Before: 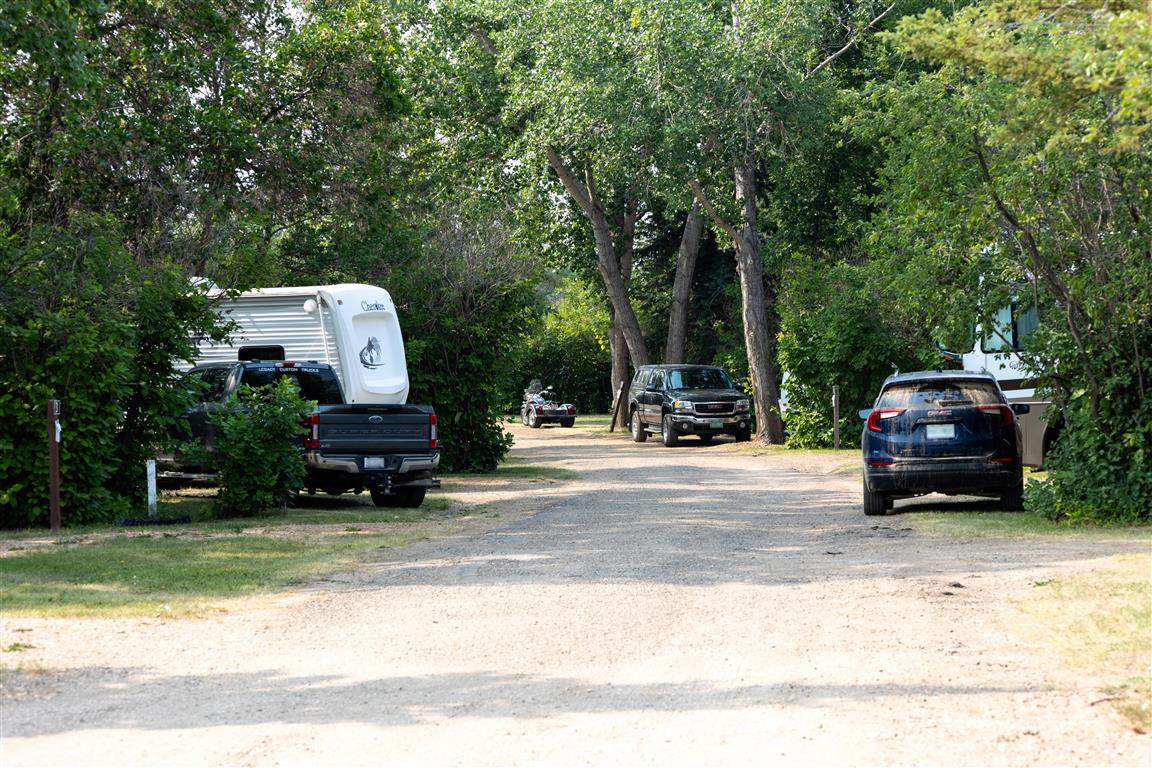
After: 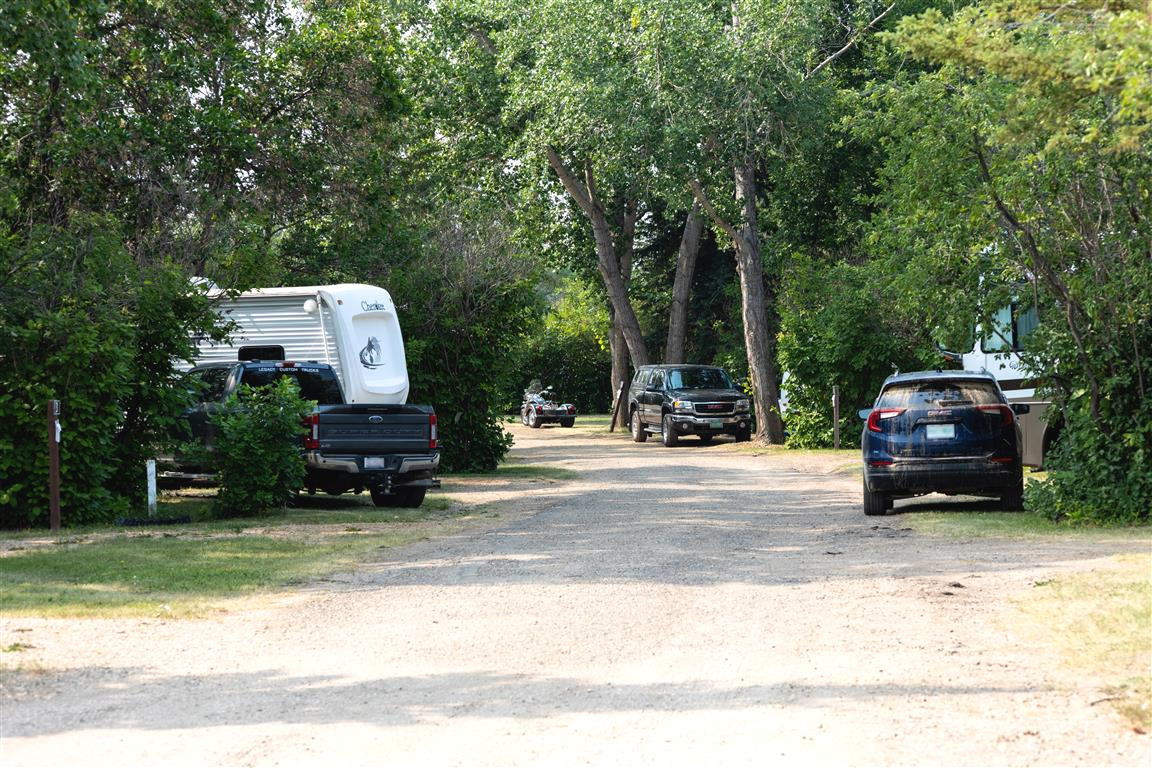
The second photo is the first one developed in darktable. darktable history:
exposure: black level correction -0.003, exposure 0.037 EV, compensate highlight preservation false
